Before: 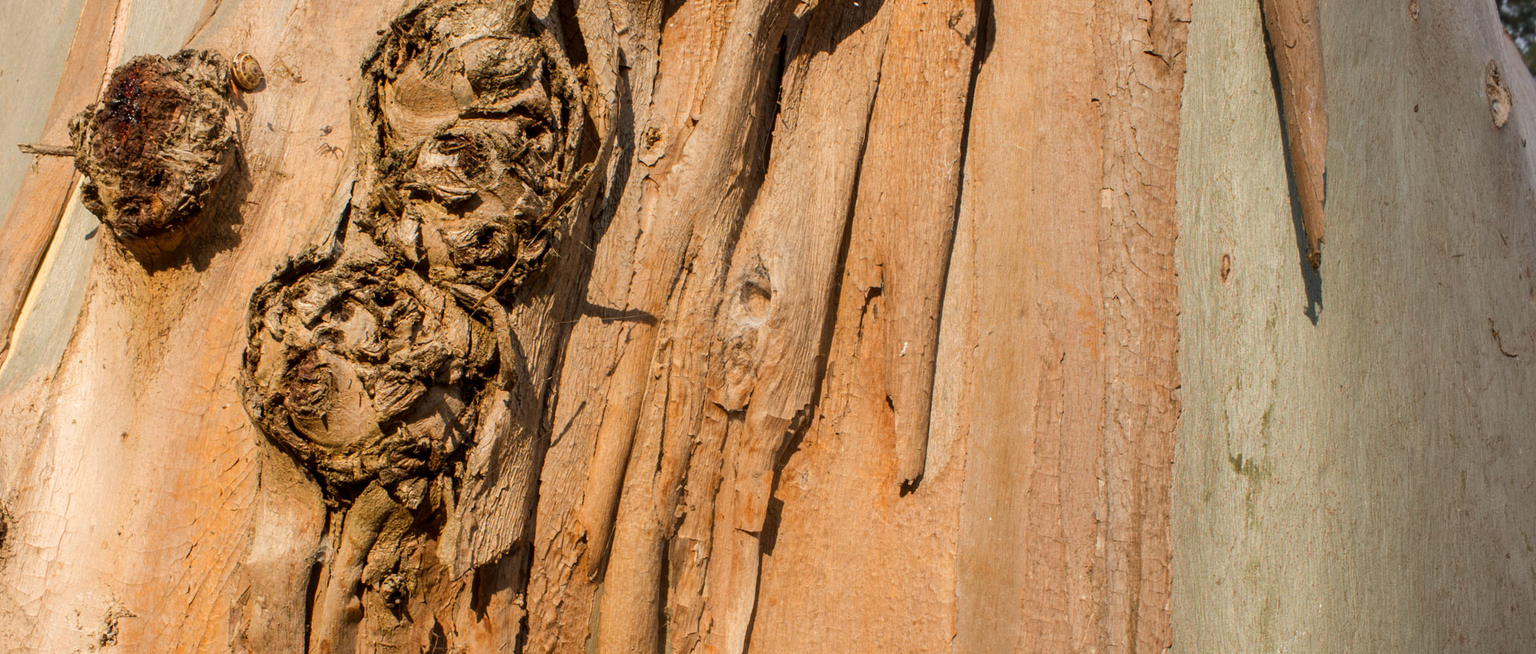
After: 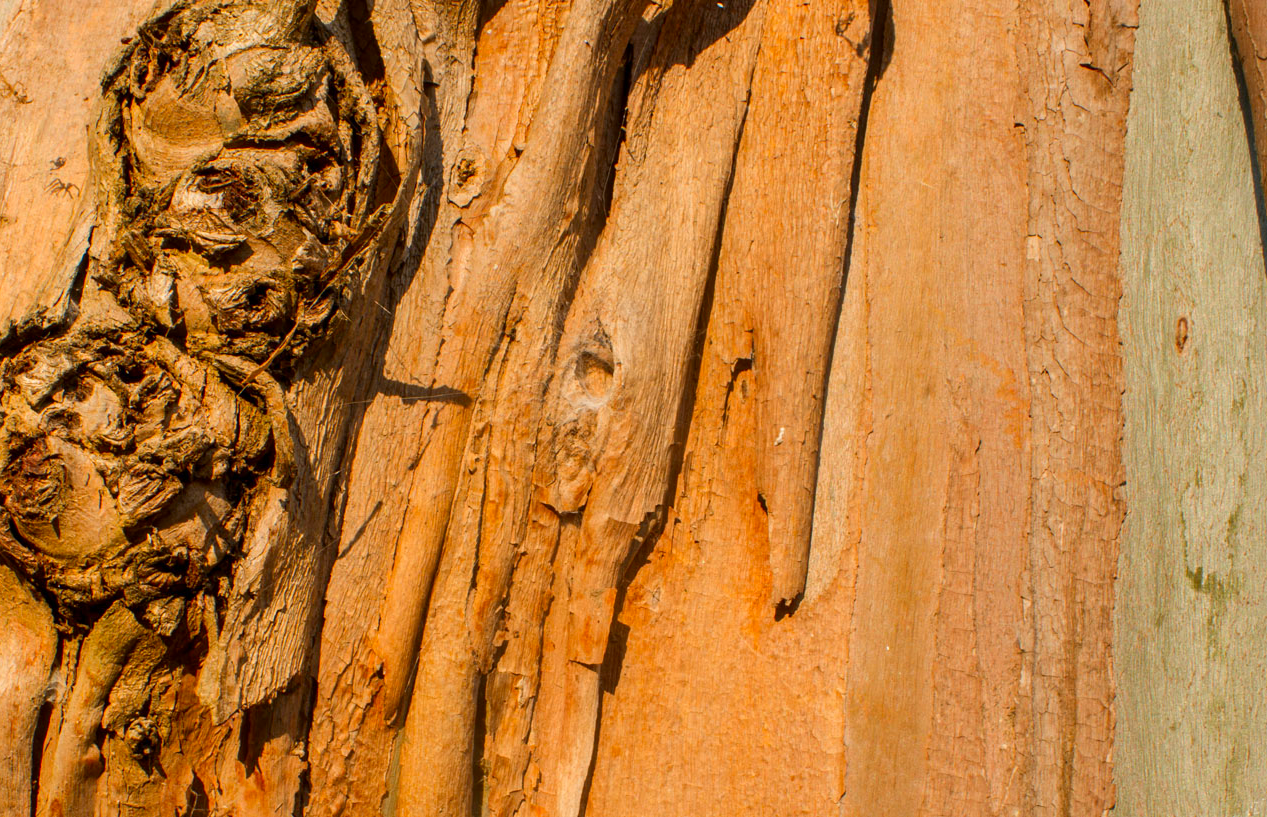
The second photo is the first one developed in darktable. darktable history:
crop and rotate: left 18.275%, right 15.731%
contrast brightness saturation: saturation 0.494
